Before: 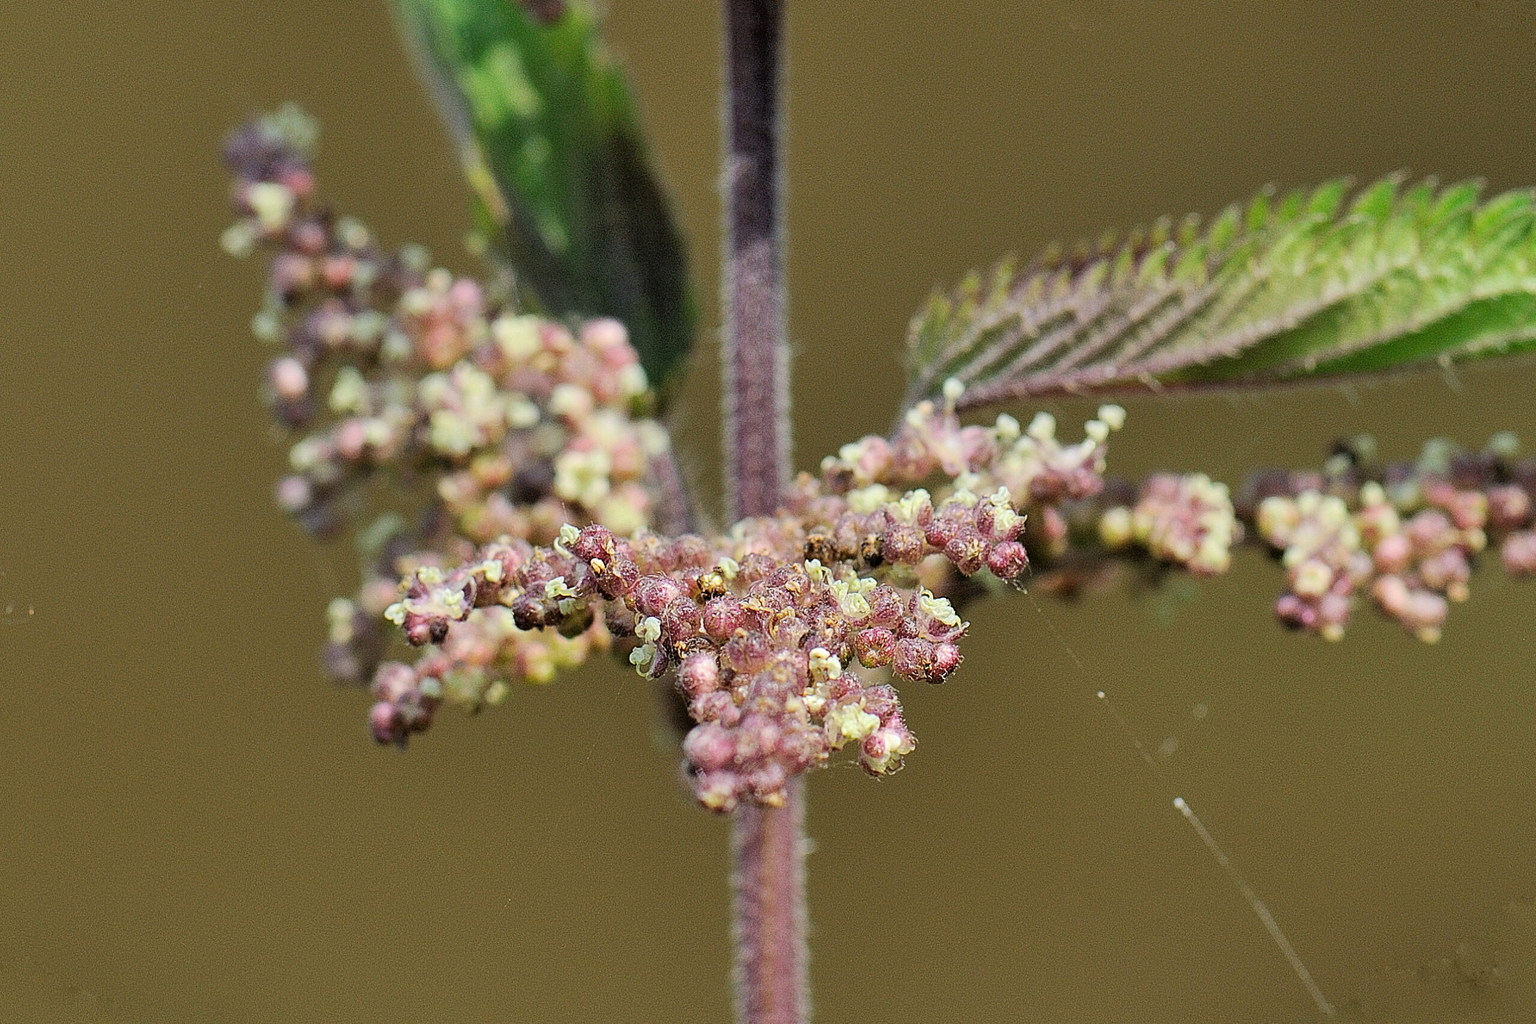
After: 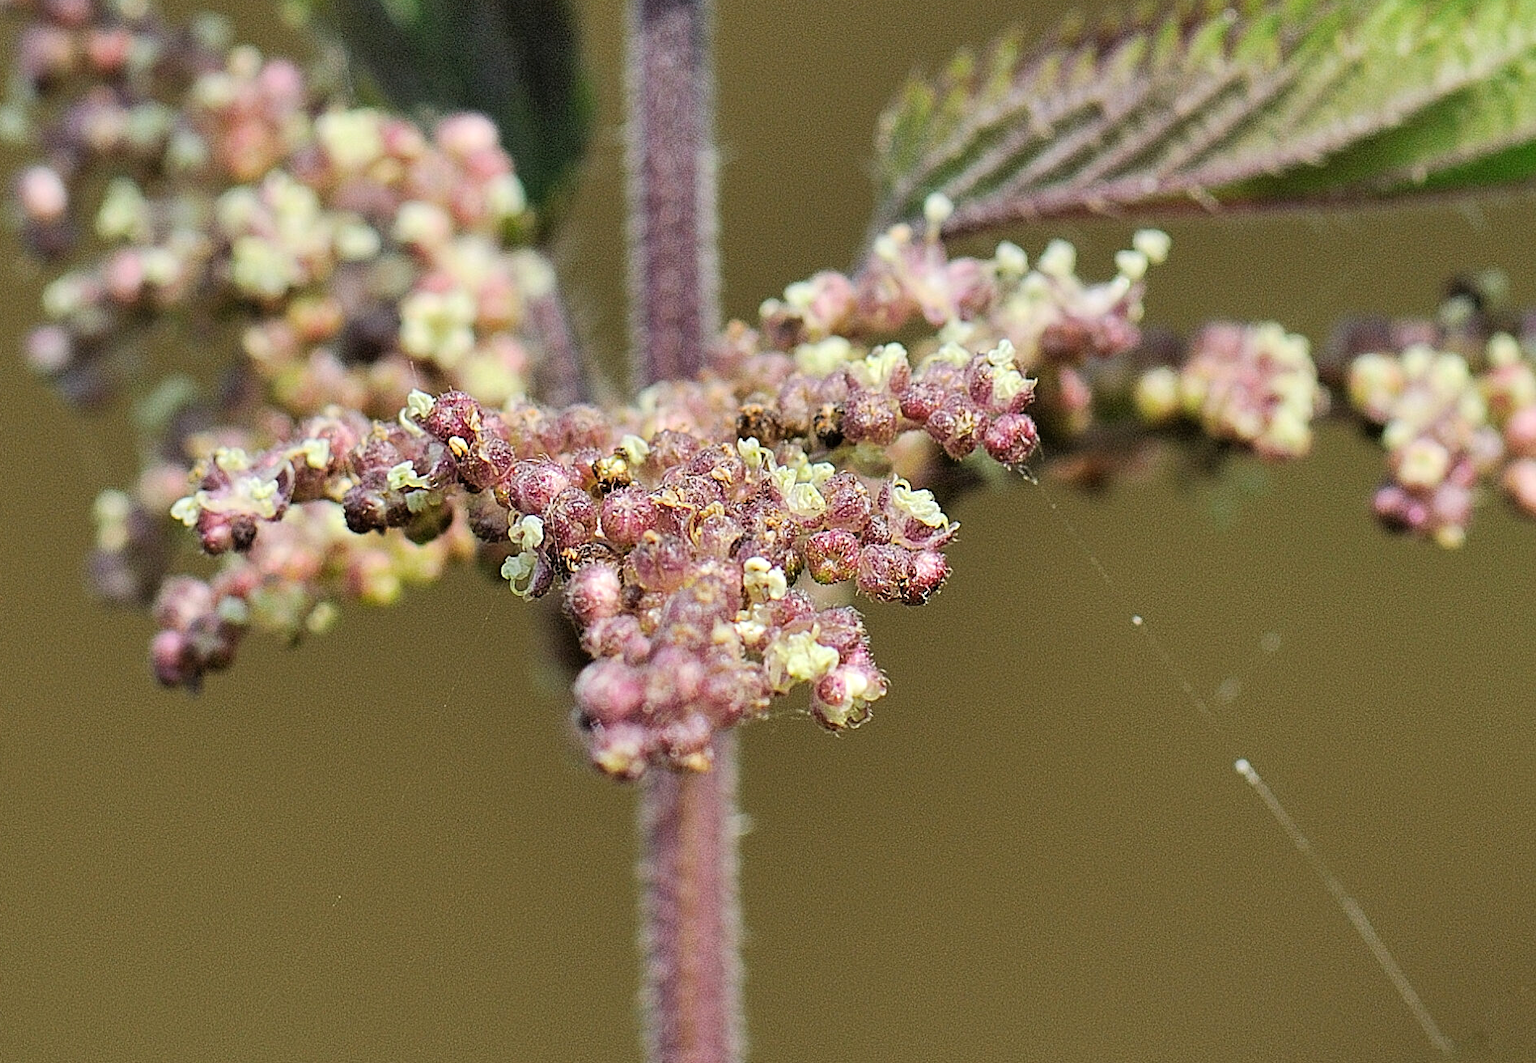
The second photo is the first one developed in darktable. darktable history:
exposure: exposure 0.151 EV, compensate highlight preservation false
crop: left 16.826%, top 22.951%, right 9.028%
